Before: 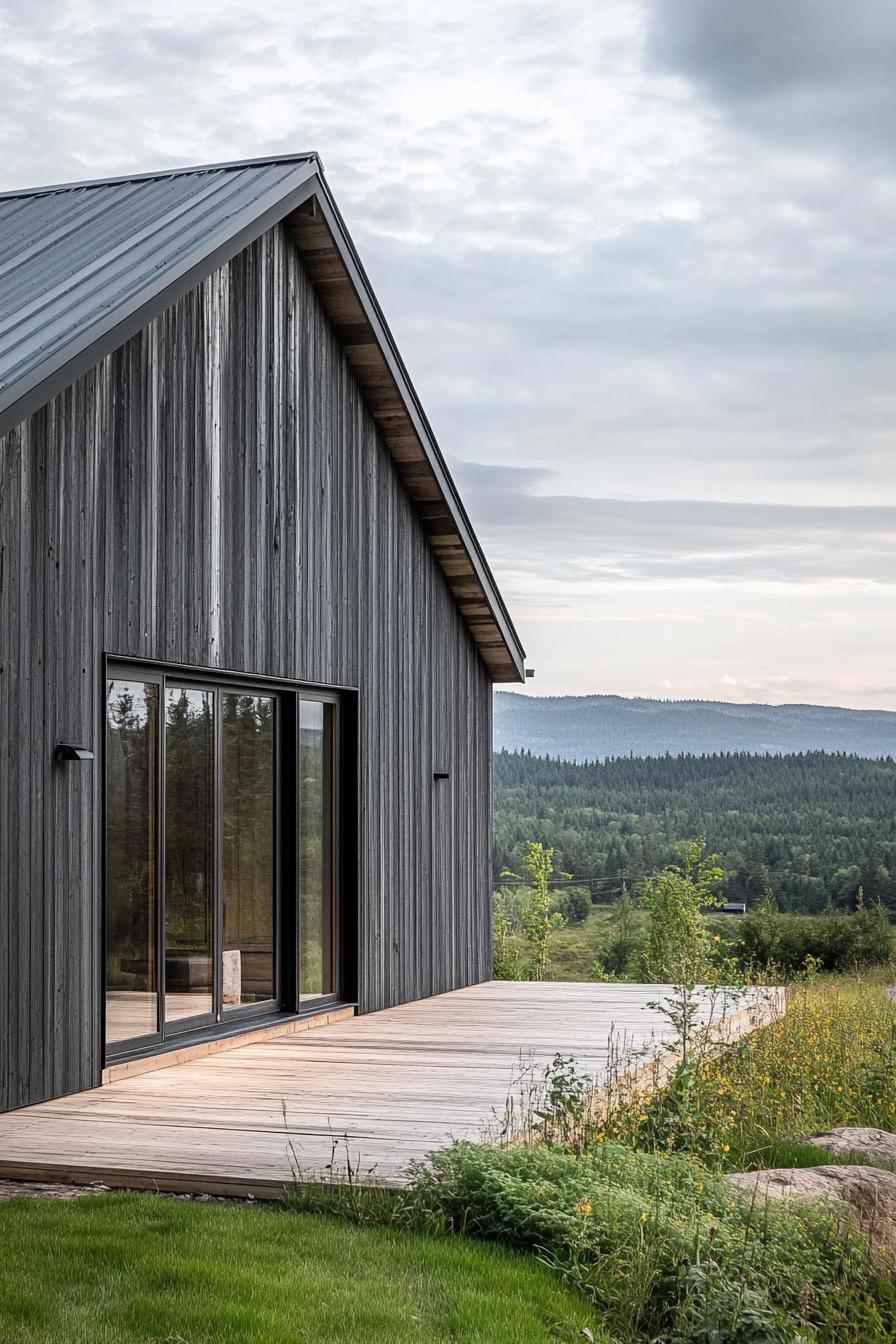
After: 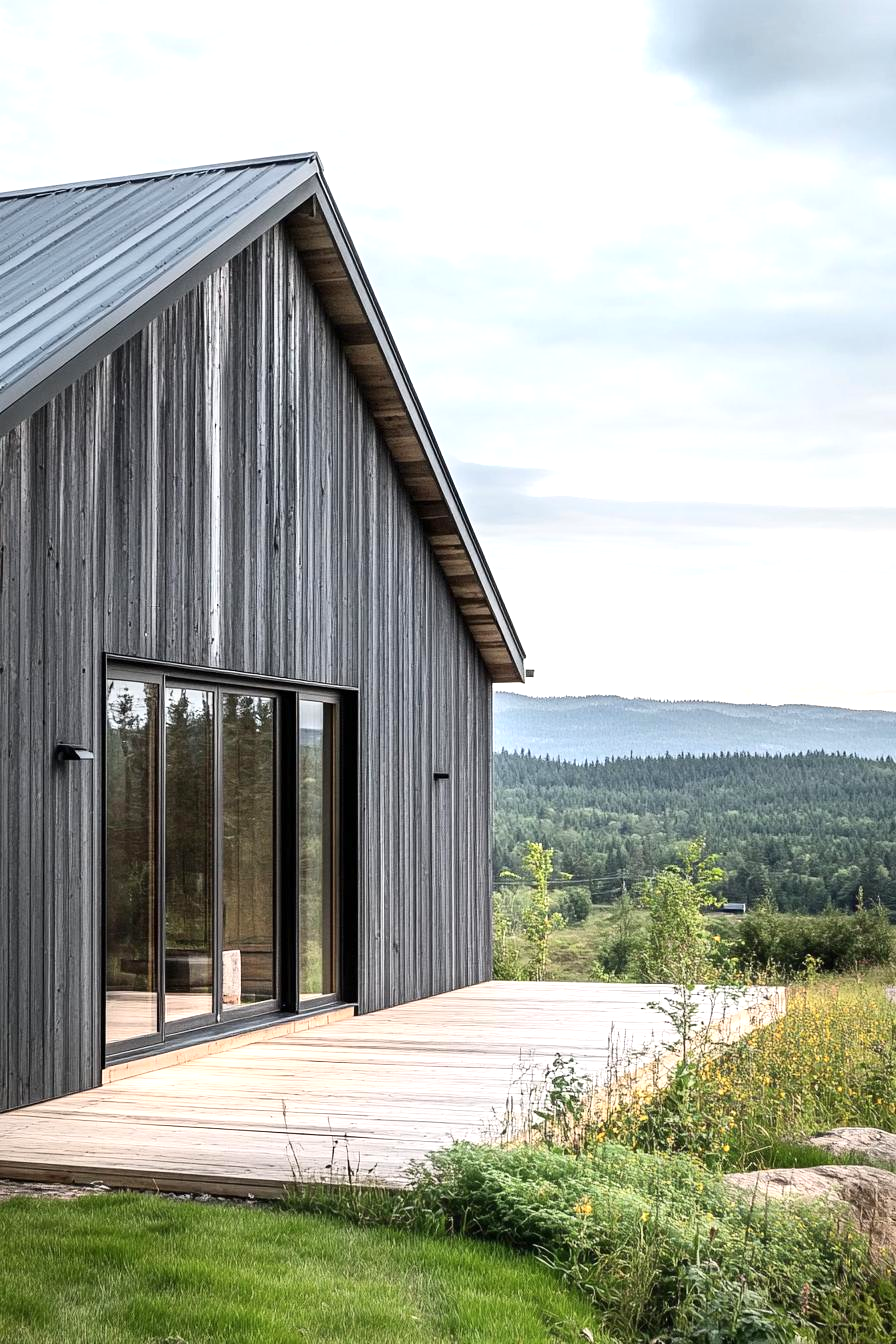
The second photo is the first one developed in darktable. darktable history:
exposure: exposure 0.574 EV, compensate highlight preservation false
contrast brightness saturation: contrast 0.15, brightness 0.05
